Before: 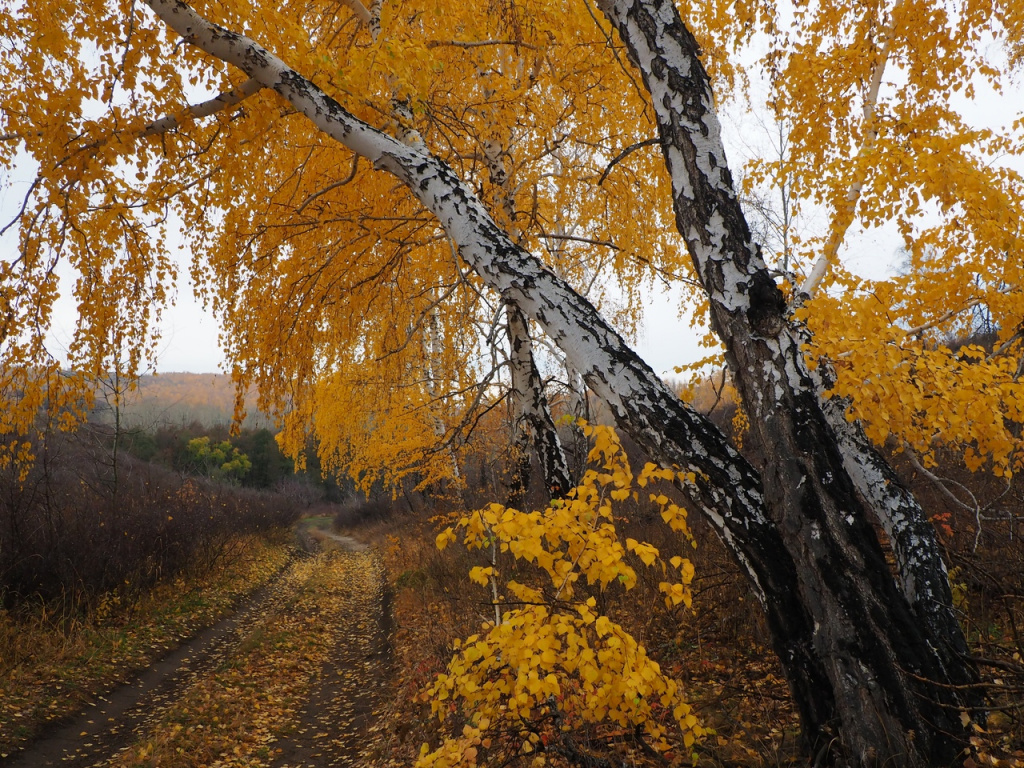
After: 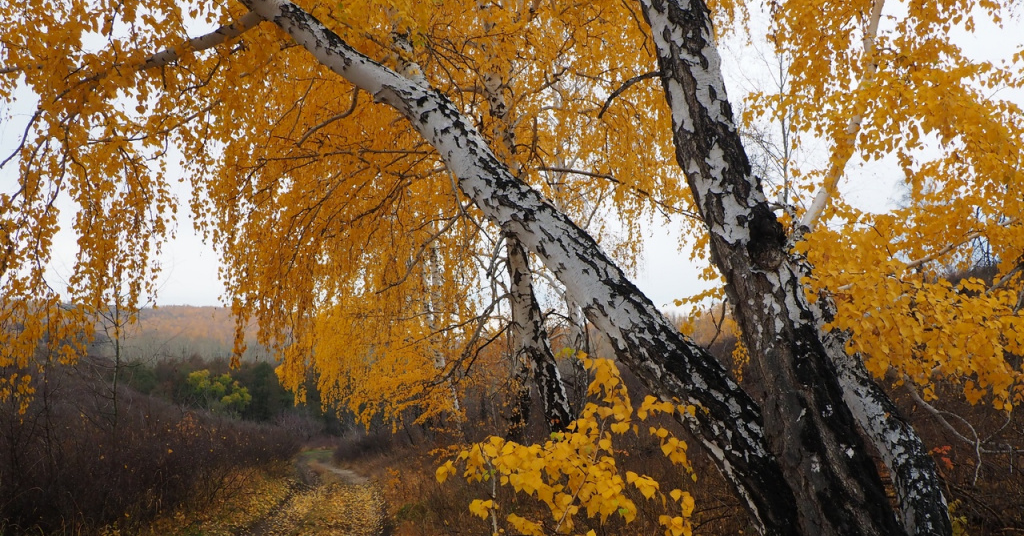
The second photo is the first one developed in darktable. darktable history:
crop and rotate: top 8.746%, bottom 21.447%
